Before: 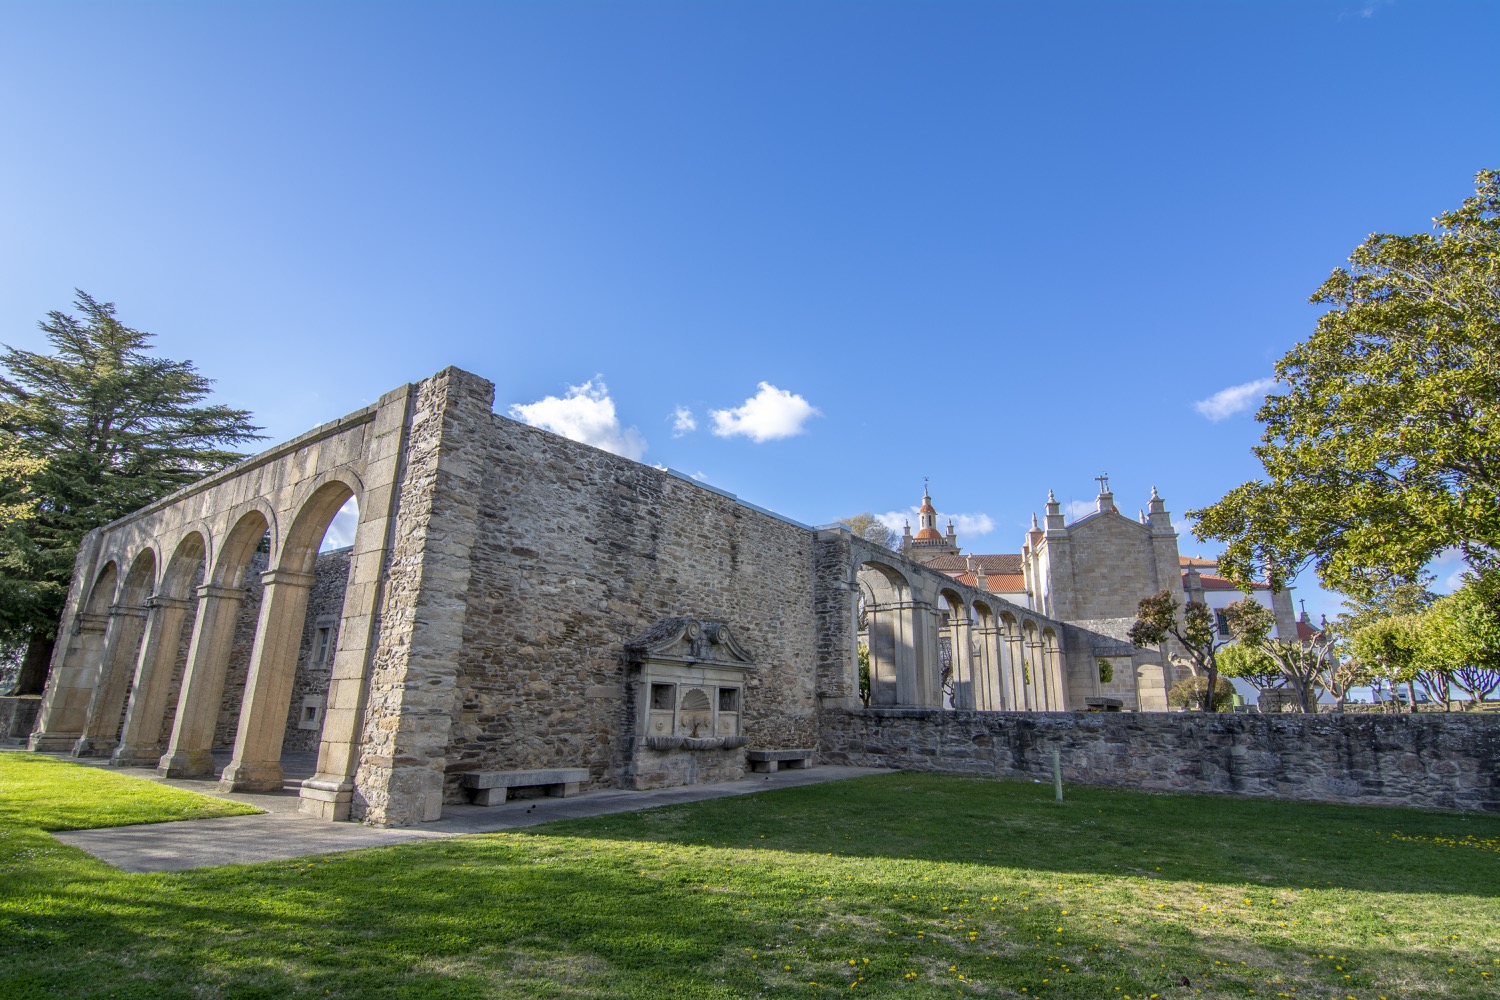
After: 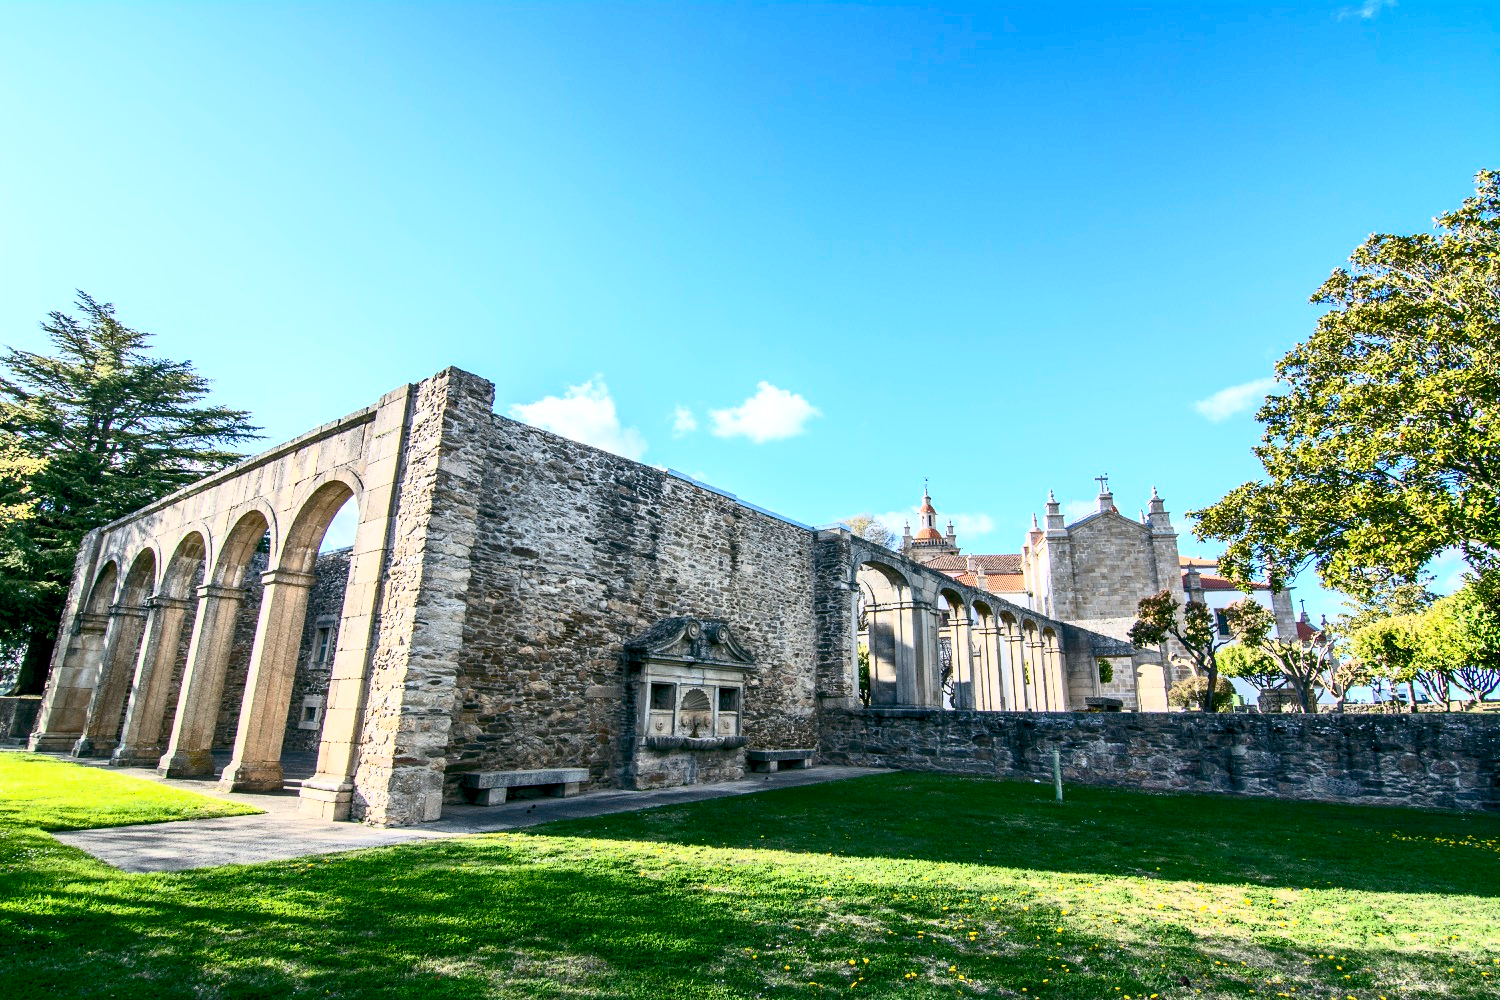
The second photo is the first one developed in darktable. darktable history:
color balance rgb: global offset › luminance -0.315%, global offset › chroma 0.112%, global offset › hue 165.96°, perceptual saturation grading › global saturation 0.853%
contrast brightness saturation: contrast 0.632, brightness 0.352, saturation 0.143
